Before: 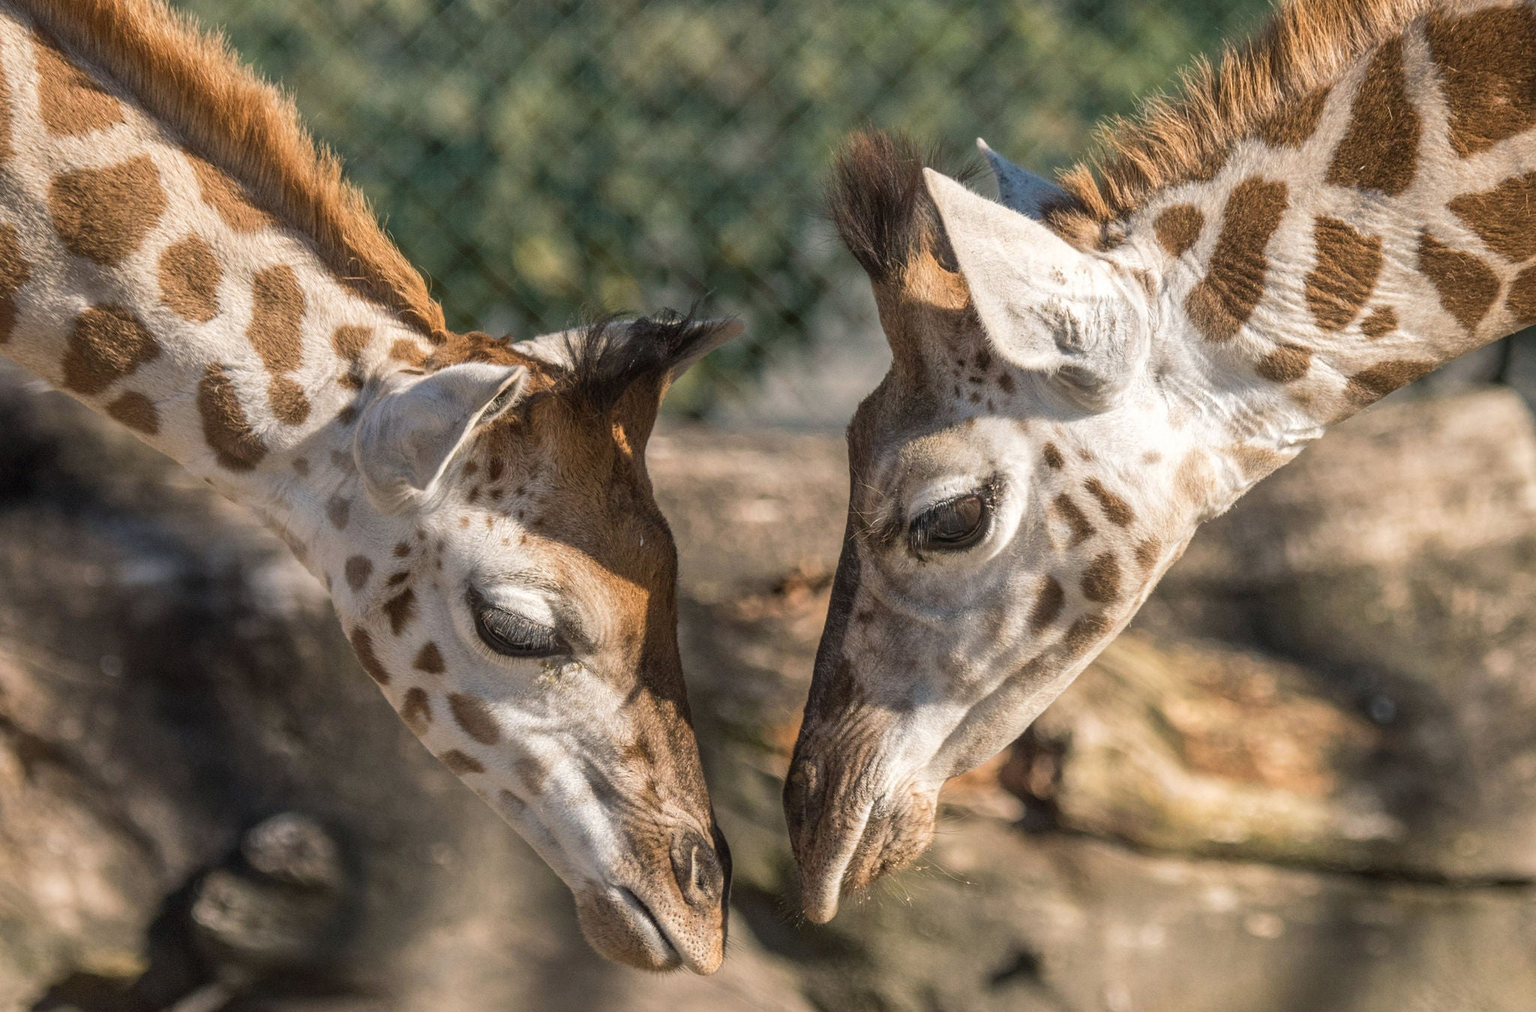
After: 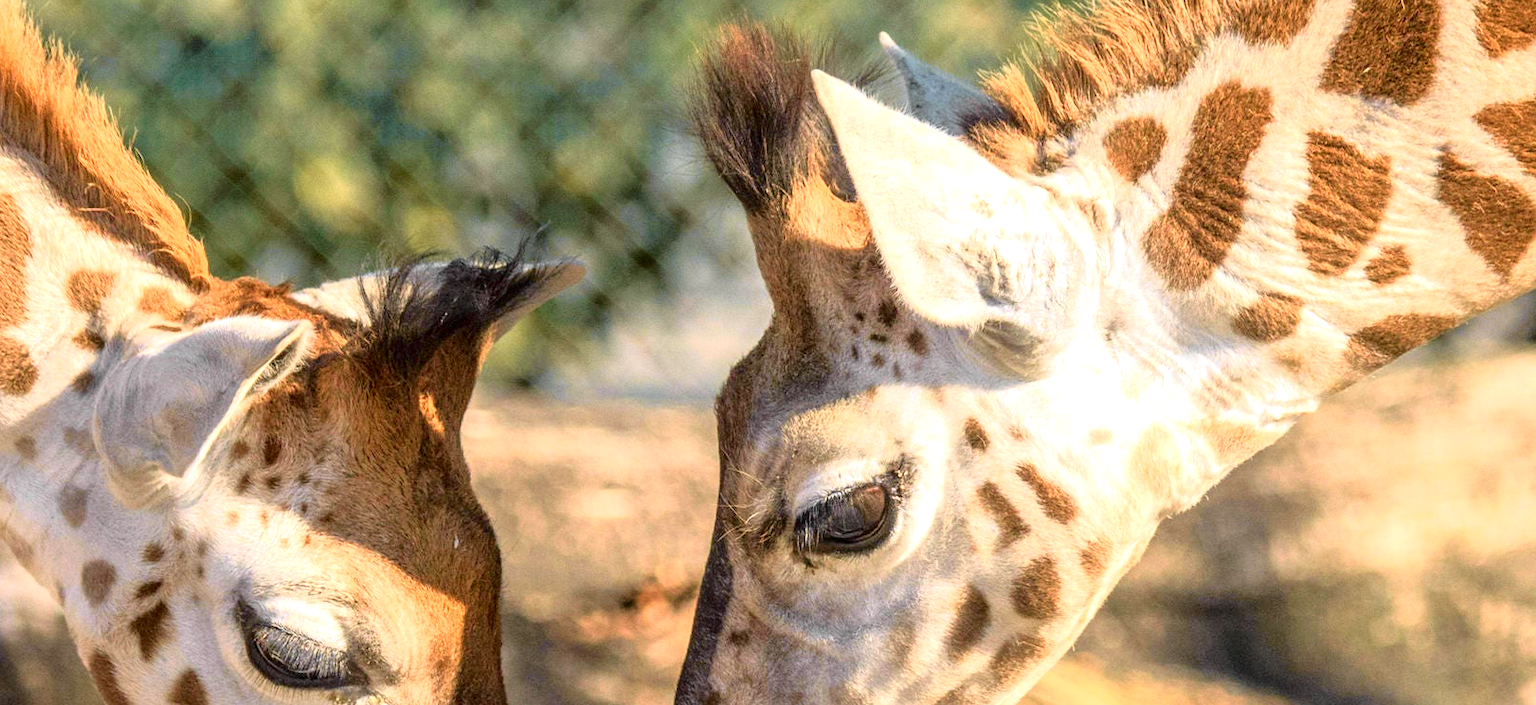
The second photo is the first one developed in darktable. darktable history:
crop: left 18.304%, top 11.122%, right 2.54%, bottom 33.647%
exposure: black level correction 0.001, exposure 0.673 EV, compensate highlight preservation false
tone curve: curves: ch0 [(0, 0) (0.062, 0.023) (0.168, 0.142) (0.359, 0.419) (0.469, 0.544) (0.634, 0.722) (0.839, 0.909) (0.998, 0.978)]; ch1 [(0, 0) (0.437, 0.408) (0.472, 0.47) (0.502, 0.504) (0.527, 0.546) (0.568, 0.619) (0.608, 0.665) (0.669, 0.748) (0.859, 0.899) (1, 1)]; ch2 [(0, 0) (0.33, 0.301) (0.421, 0.443) (0.473, 0.498) (0.509, 0.5) (0.535, 0.564) (0.575, 0.625) (0.608, 0.667) (1, 1)], color space Lab, independent channels, preserve colors none
